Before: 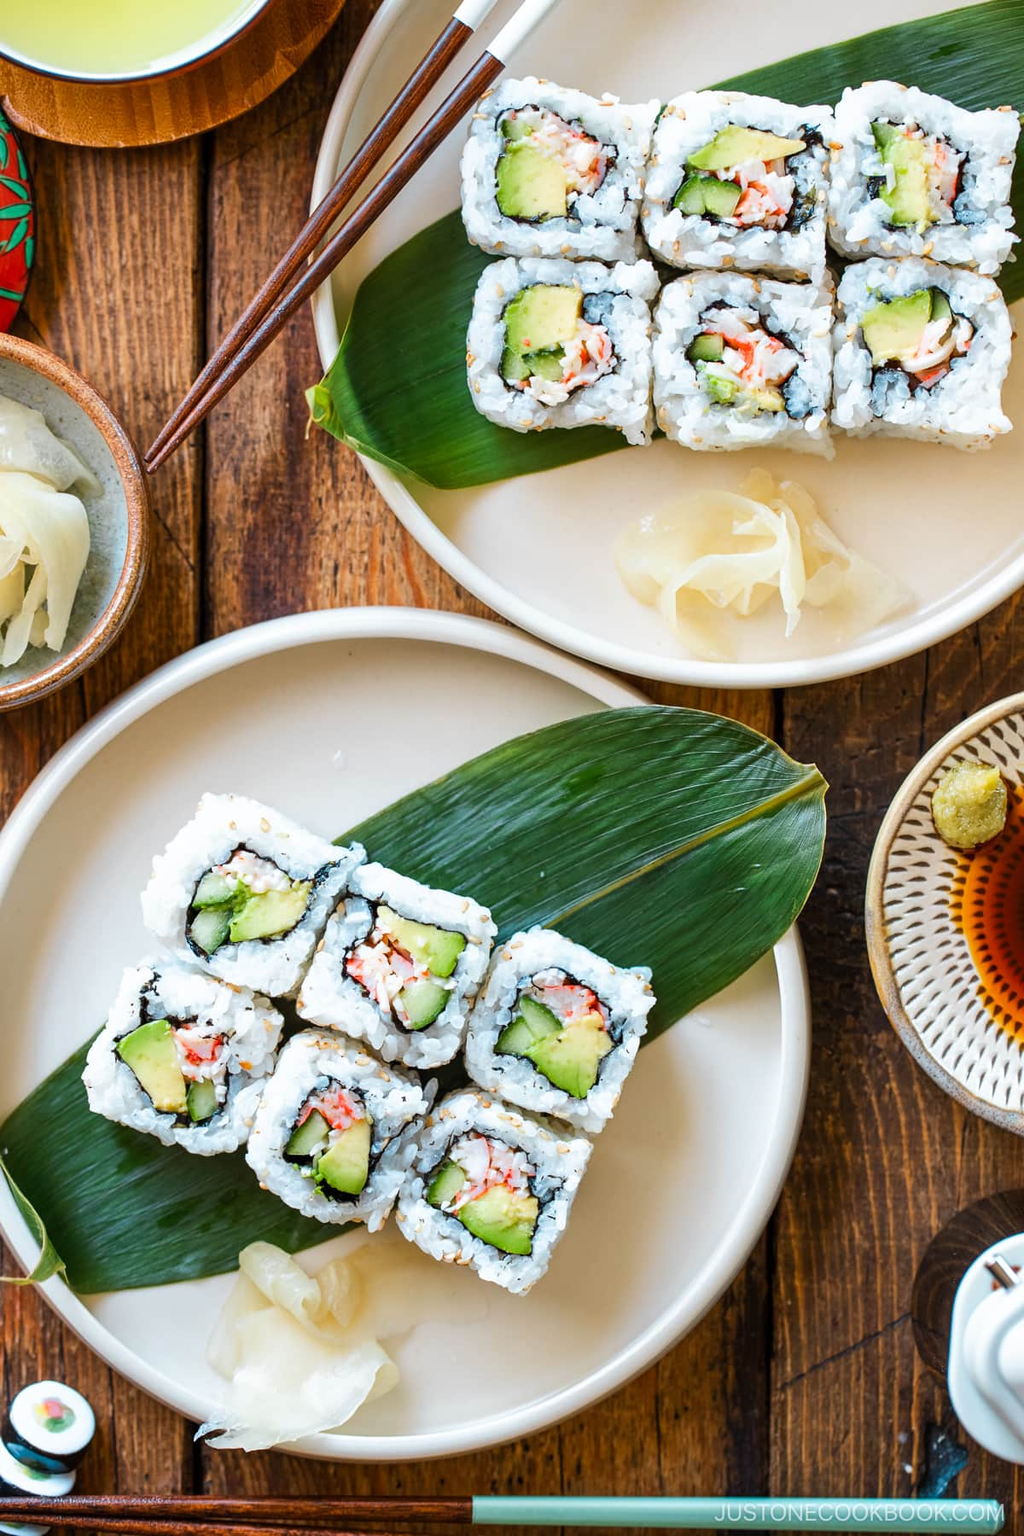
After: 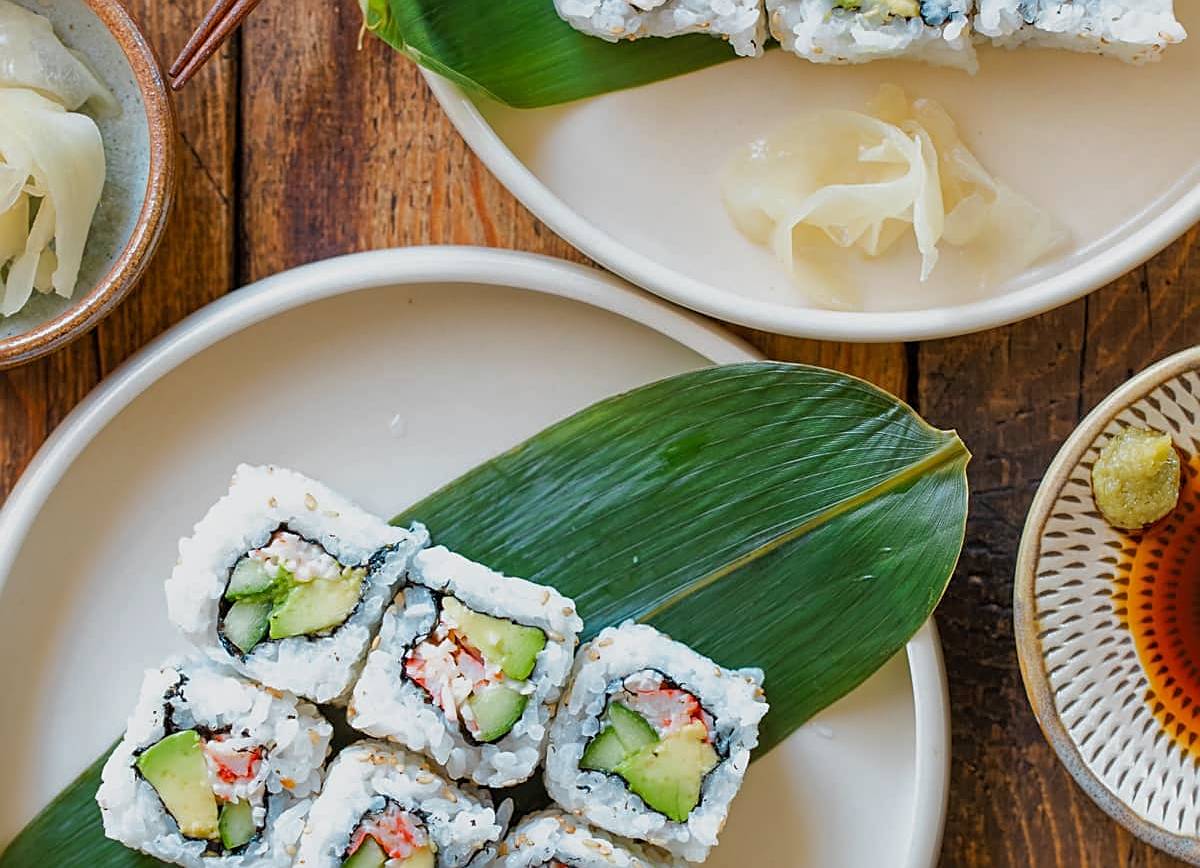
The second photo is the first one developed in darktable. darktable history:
crop and rotate: top 25.889%, bottom 25.878%
sharpen: on, module defaults
tone equalizer: -8 EV 0.265 EV, -7 EV 0.389 EV, -6 EV 0.422 EV, -5 EV 0.221 EV, -3 EV -0.248 EV, -2 EV -0.443 EV, -1 EV -0.403 EV, +0 EV -0.232 EV, edges refinement/feathering 500, mask exposure compensation -1.57 EV, preserve details no
